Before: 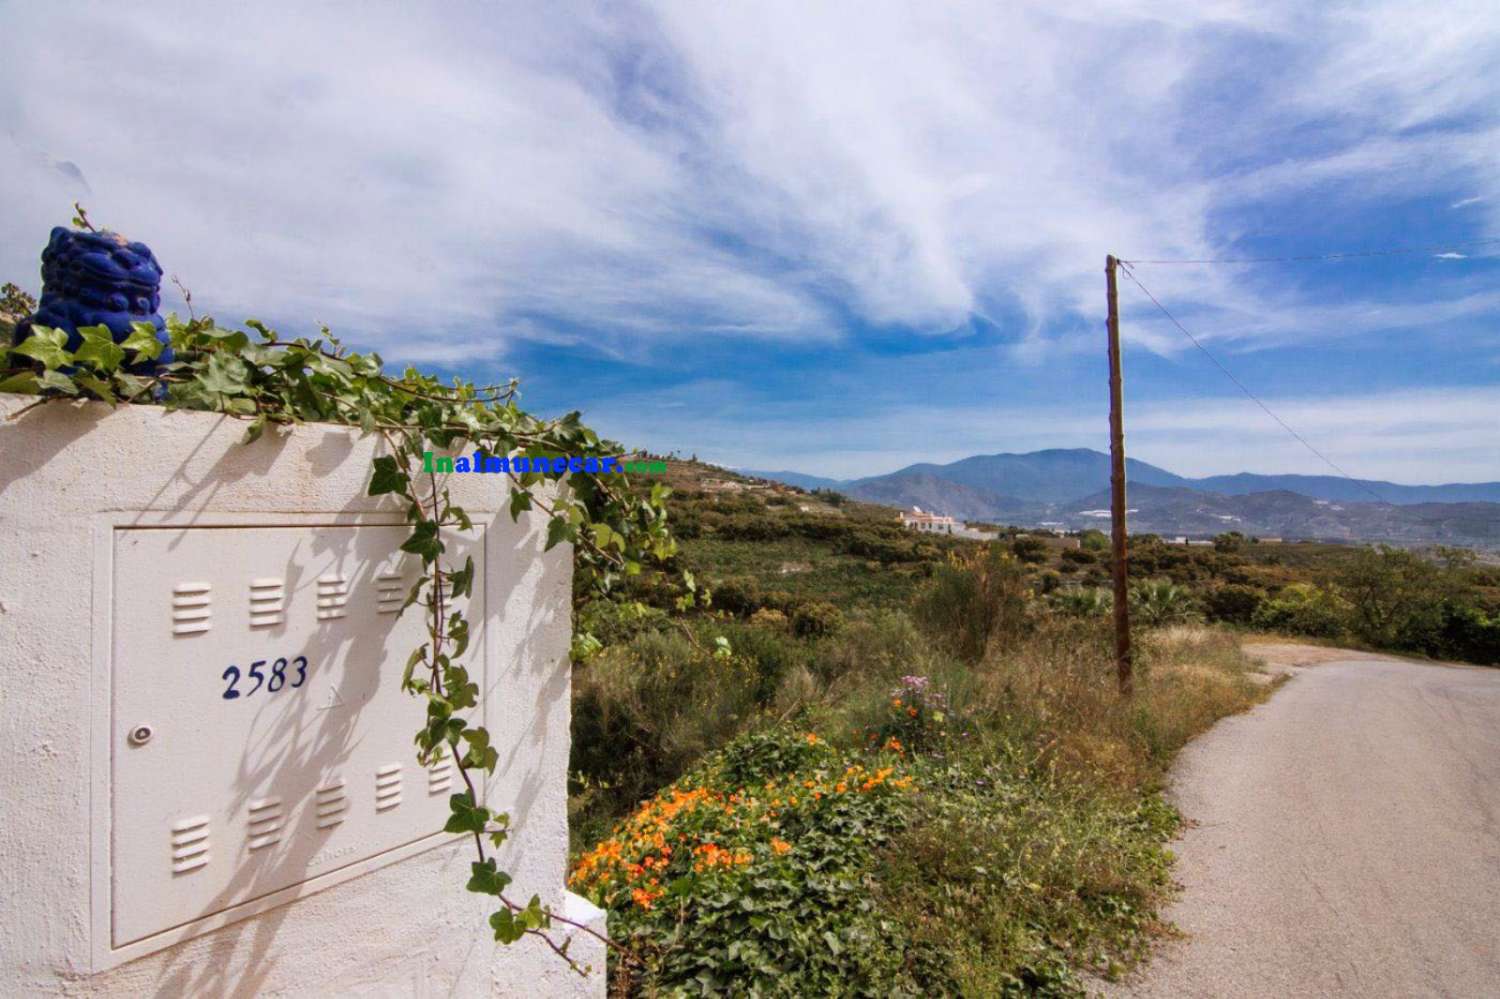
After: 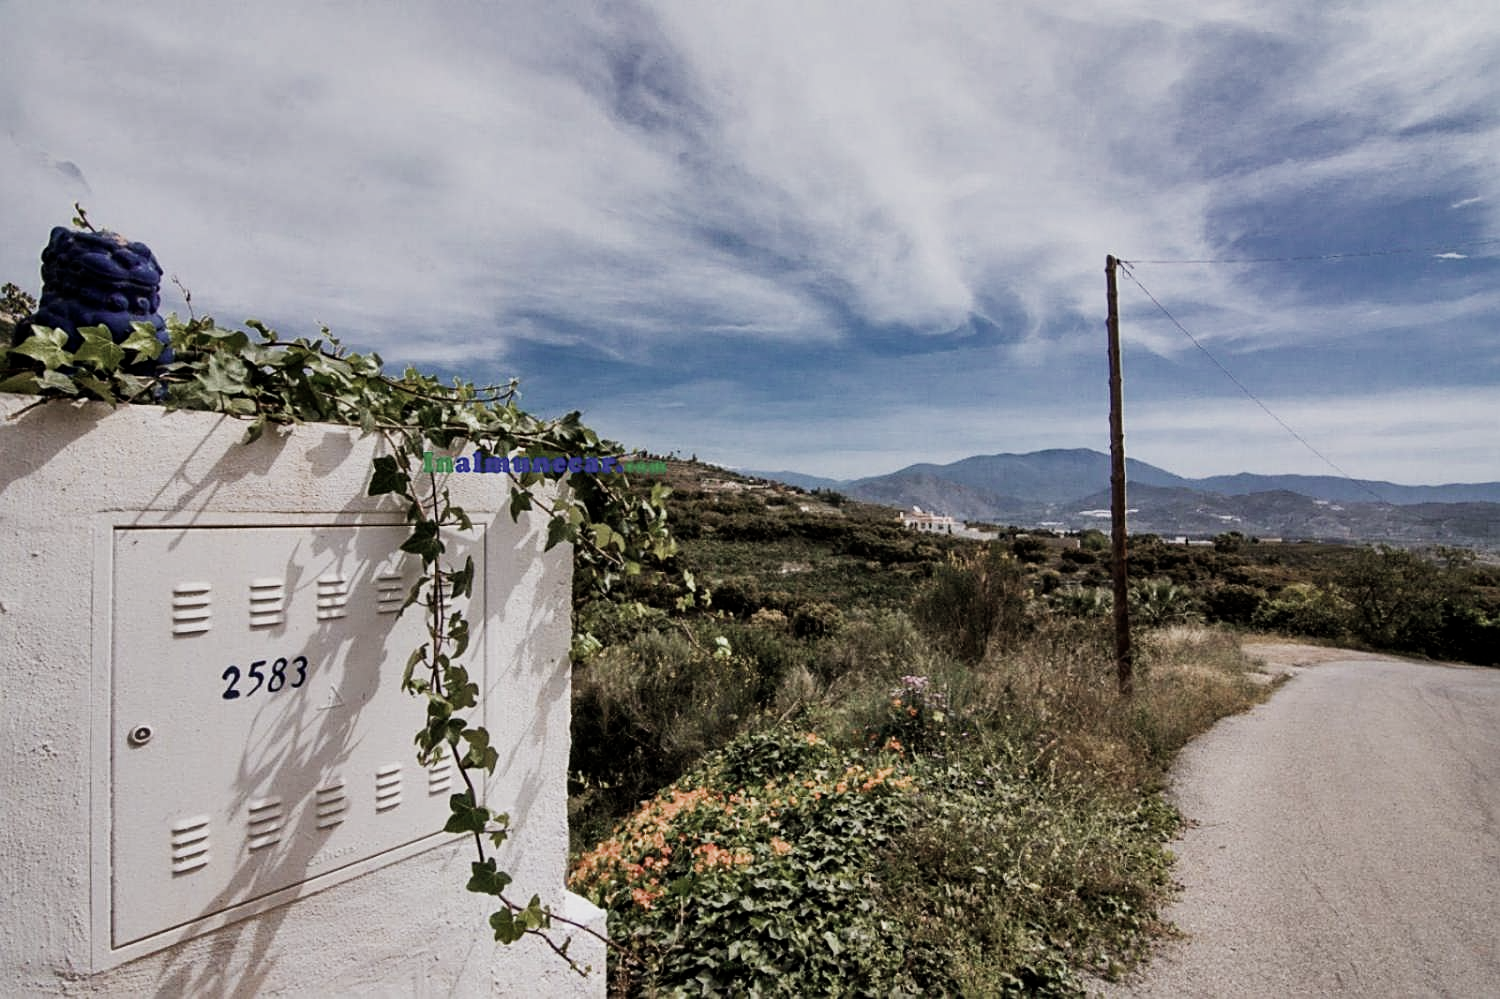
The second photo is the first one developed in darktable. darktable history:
contrast brightness saturation: contrast 0.1, saturation -0.36
shadows and highlights: soften with gaussian
sharpen: on, module defaults
filmic rgb: middle gray luminance 21.73%, black relative exposure -14 EV, white relative exposure 2.96 EV, threshold 6 EV, target black luminance 0%, hardness 8.81, latitude 59.69%, contrast 1.208, highlights saturation mix 5%, shadows ↔ highlights balance 41.6%, add noise in highlights 0, color science v3 (2019), use custom middle-gray values true, iterations of high-quality reconstruction 0, contrast in highlights soft, enable highlight reconstruction true
